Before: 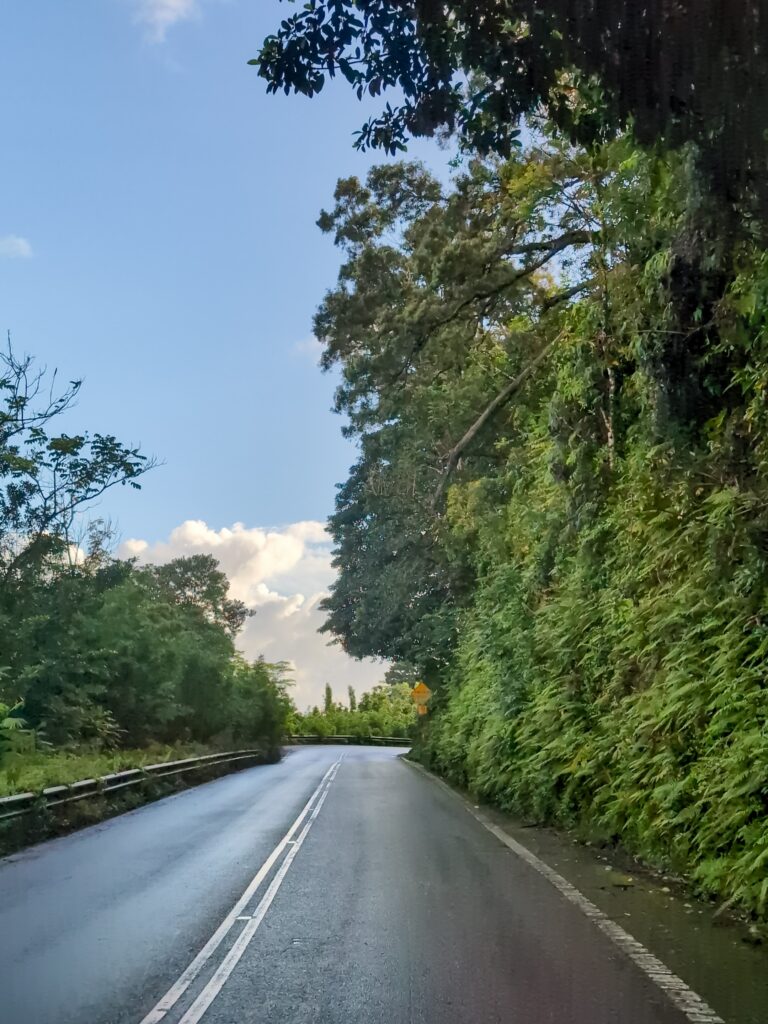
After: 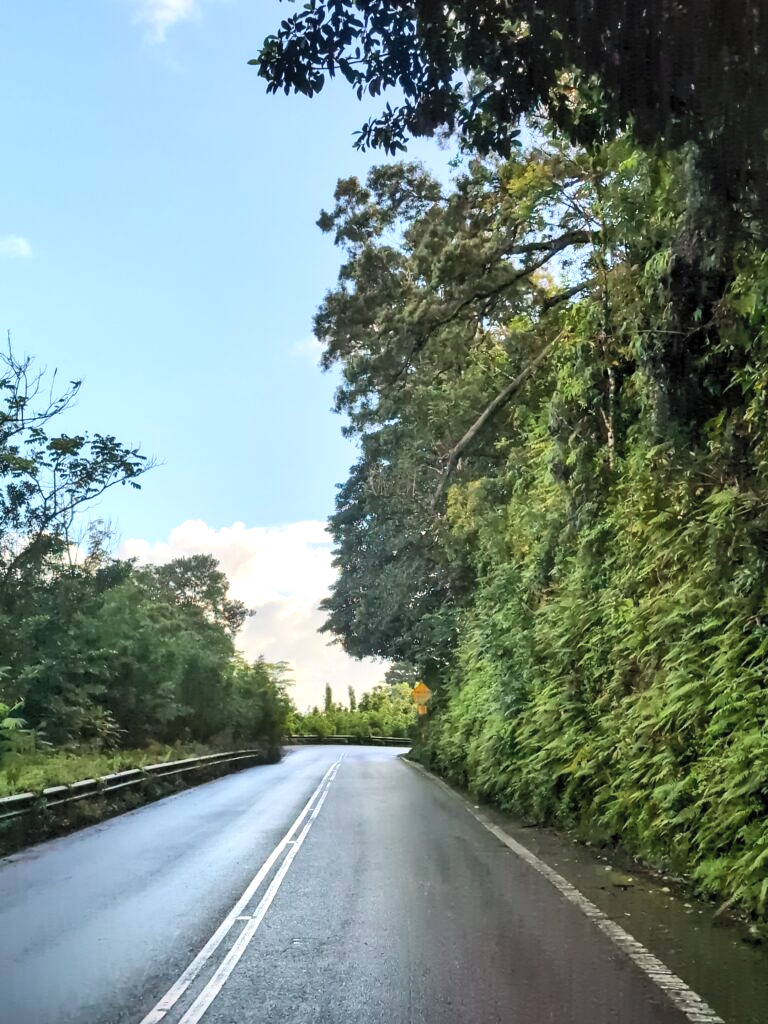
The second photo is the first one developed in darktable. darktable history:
tone equalizer: -8 EV -0.725 EV, -7 EV -0.673 EV, -6 EV -0.596 EV, -5 EV -0.41 EV, -3 EV 0.385 EV, -2 EV 0.6 EV, -1 EV 0.682 EV, +0 EV 0.77 EV, edges refinement/feathering 500, mask exposure compensation -1.57 EV, preserve details no
contrast brightness saturation: brightness 0.123
